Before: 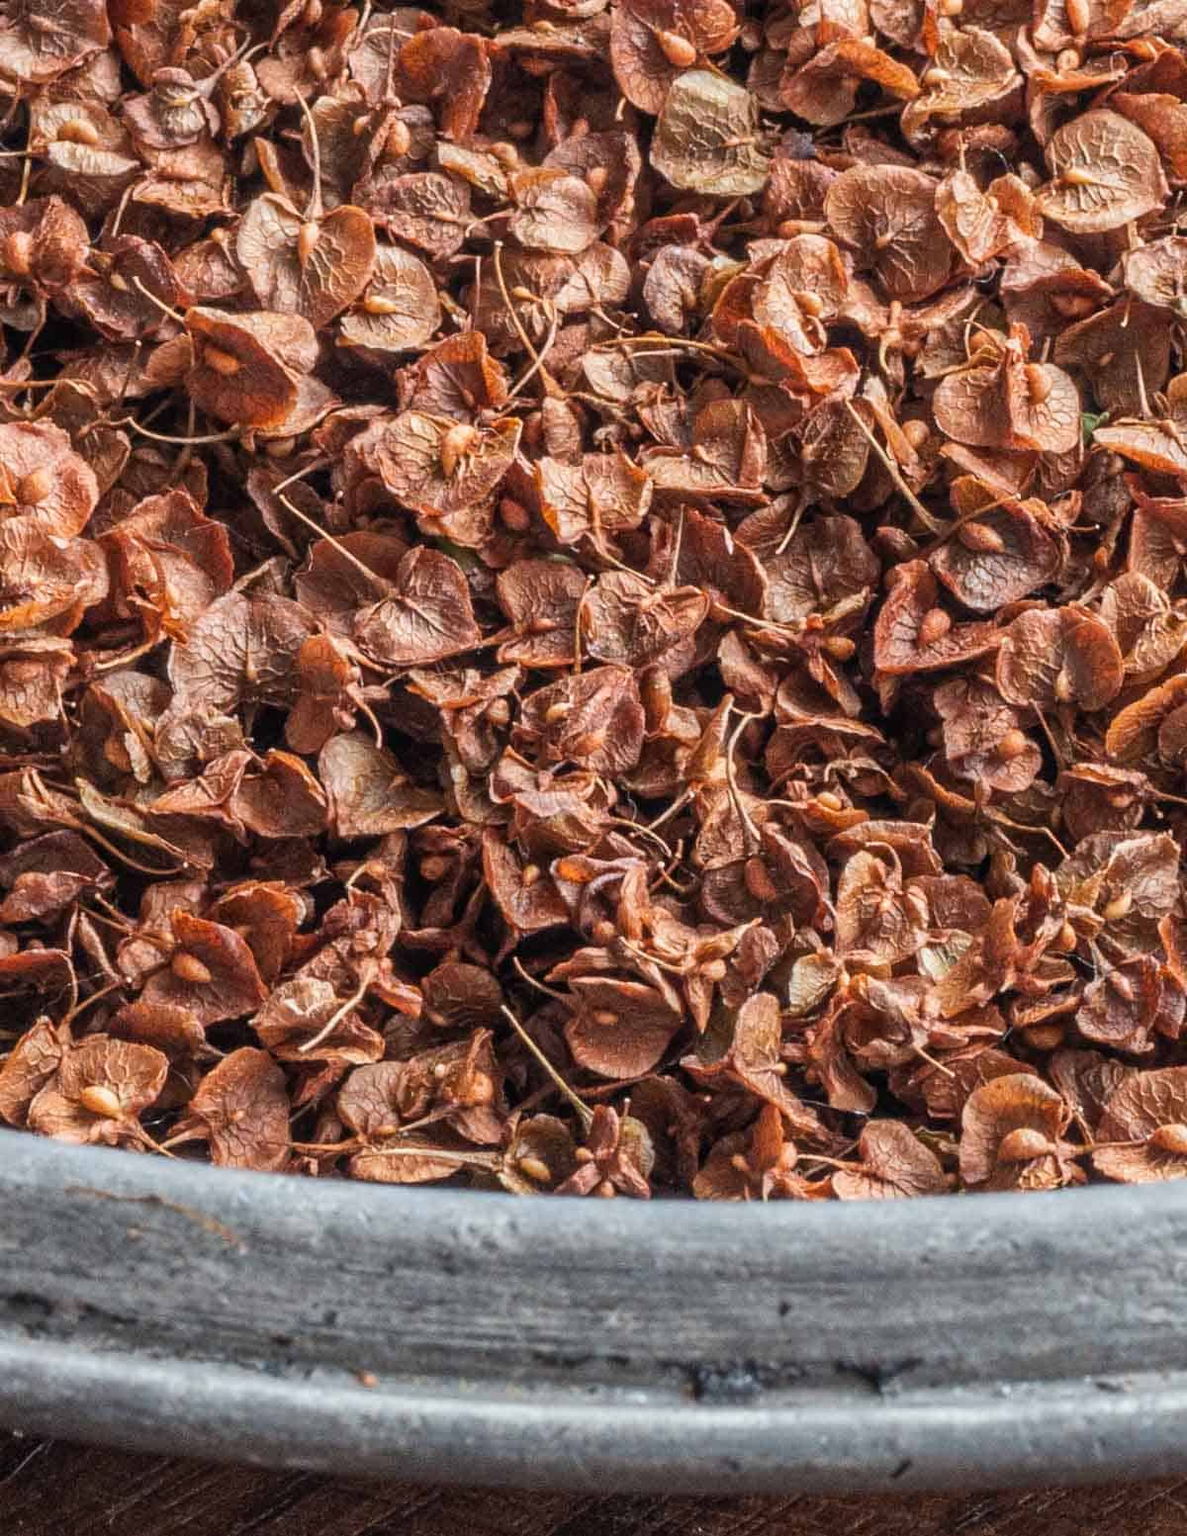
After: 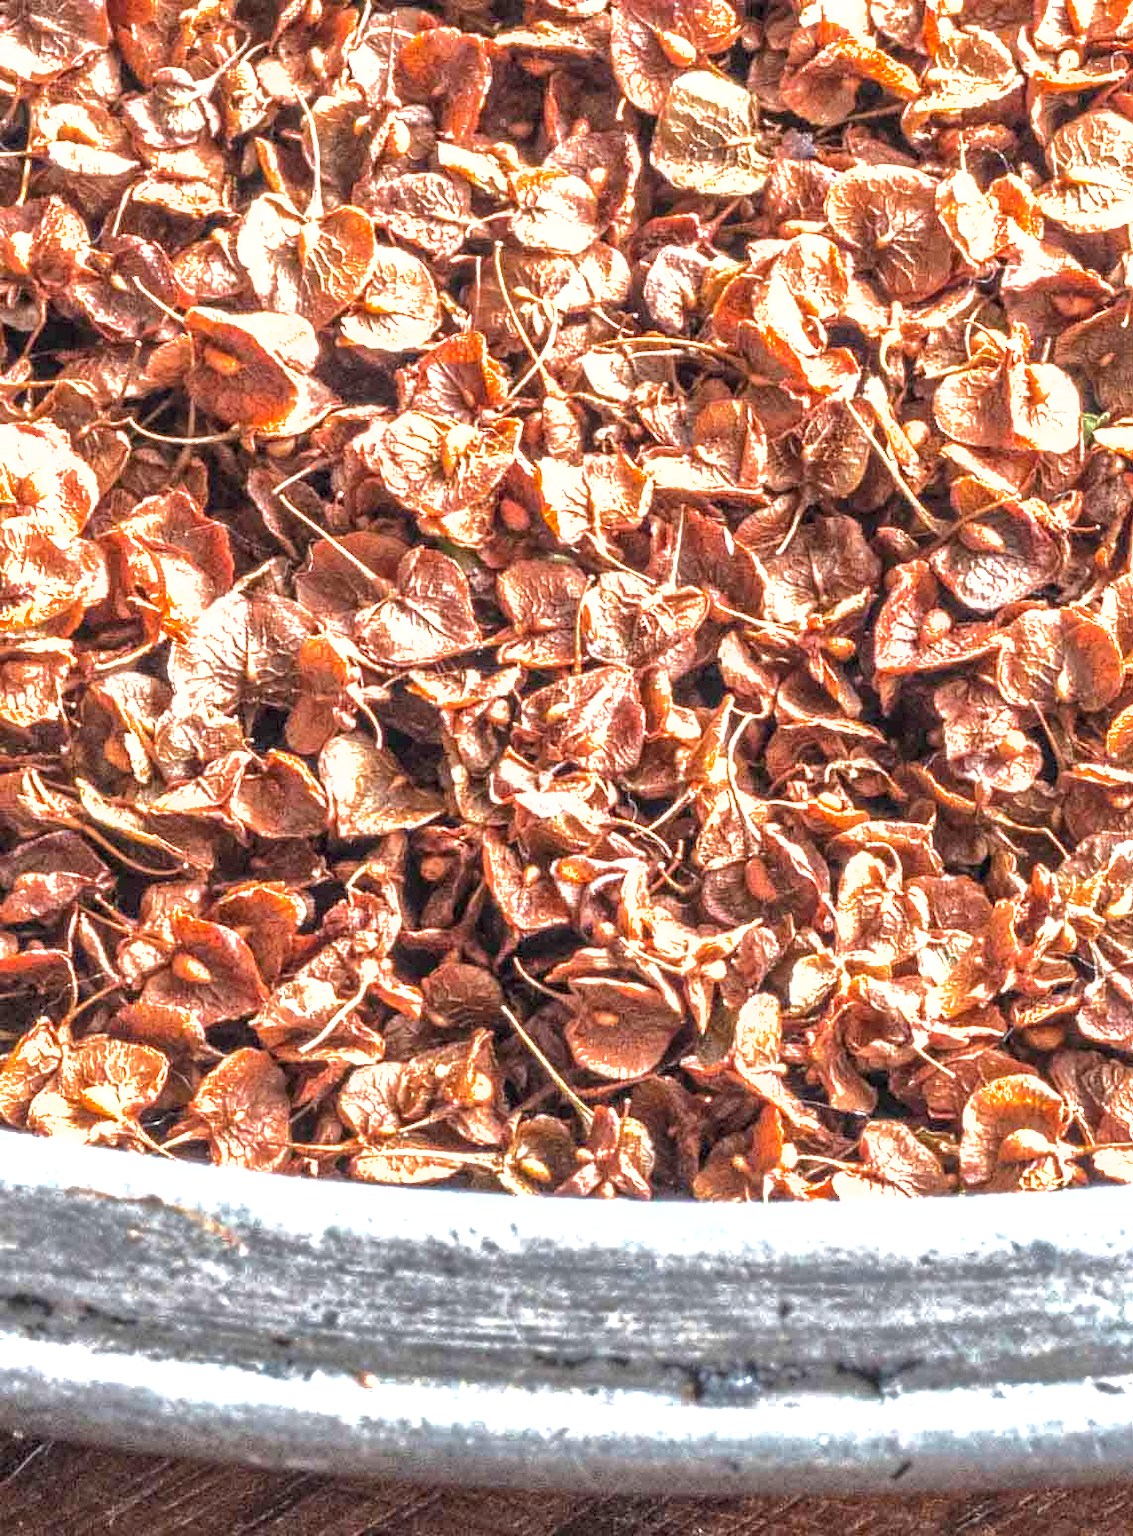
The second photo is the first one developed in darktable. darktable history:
exposure: black level correction 0, exposure 1.444 EV, compensate exposure bias true, compensate highlight preservation false
shadows and highlights: shadows 39.96, highlights -59.8
local contrast: on, module defaults
levels: black 0.072%, levels [0, 0.48, 0.961]
crop: right 4.576%, bottom 0.018%
